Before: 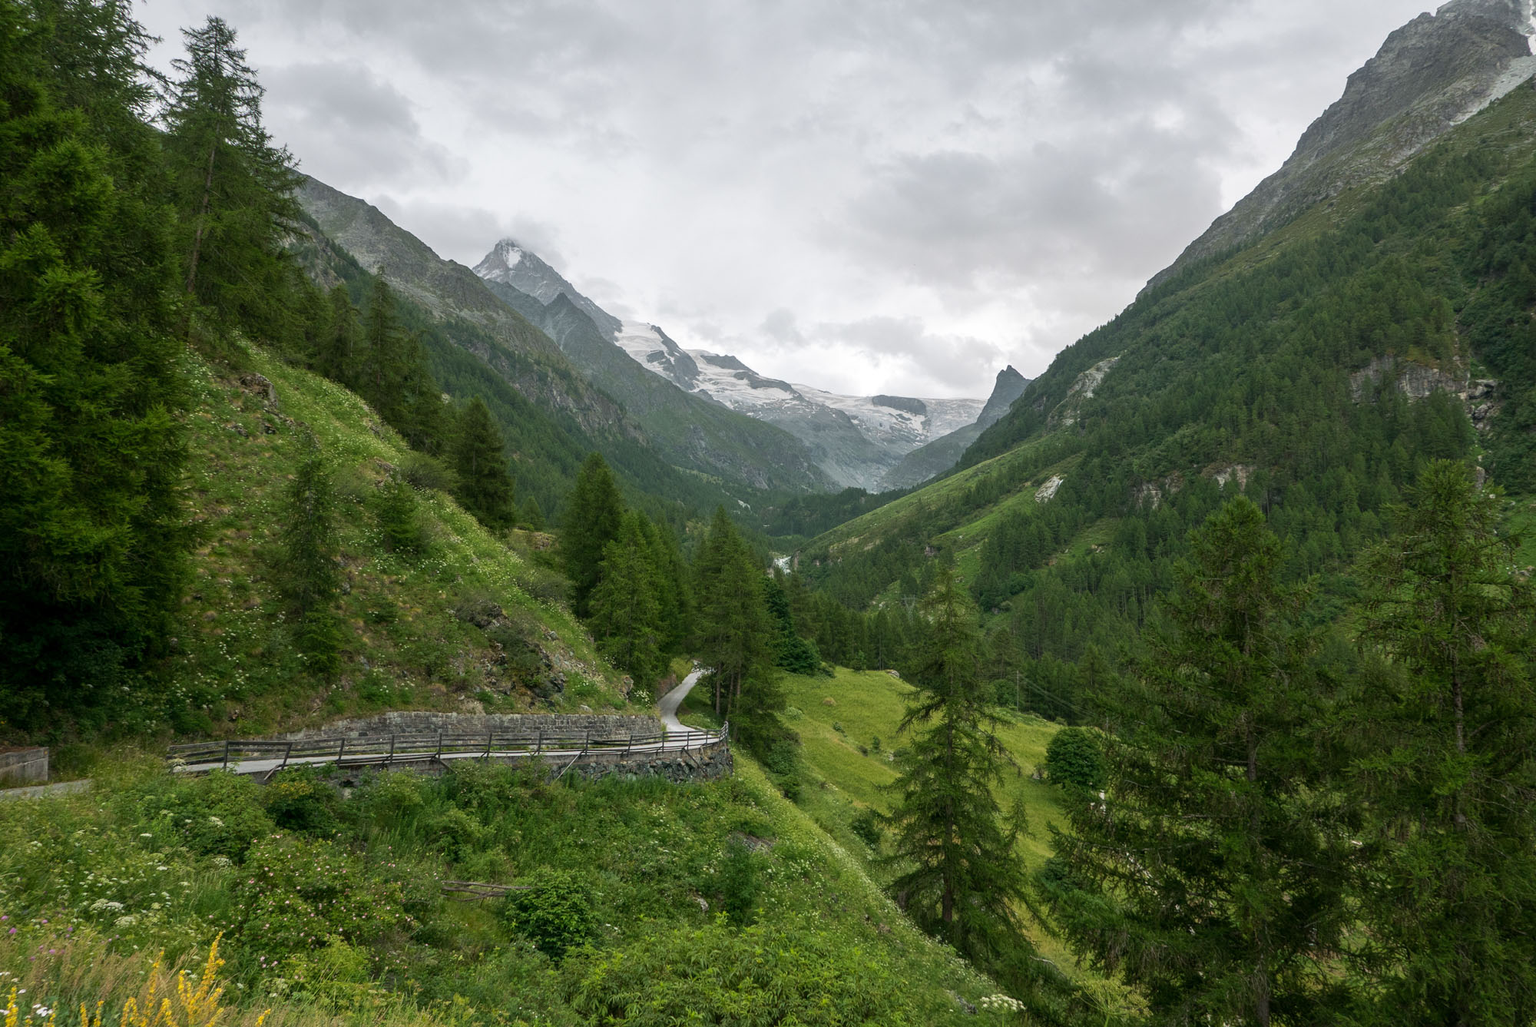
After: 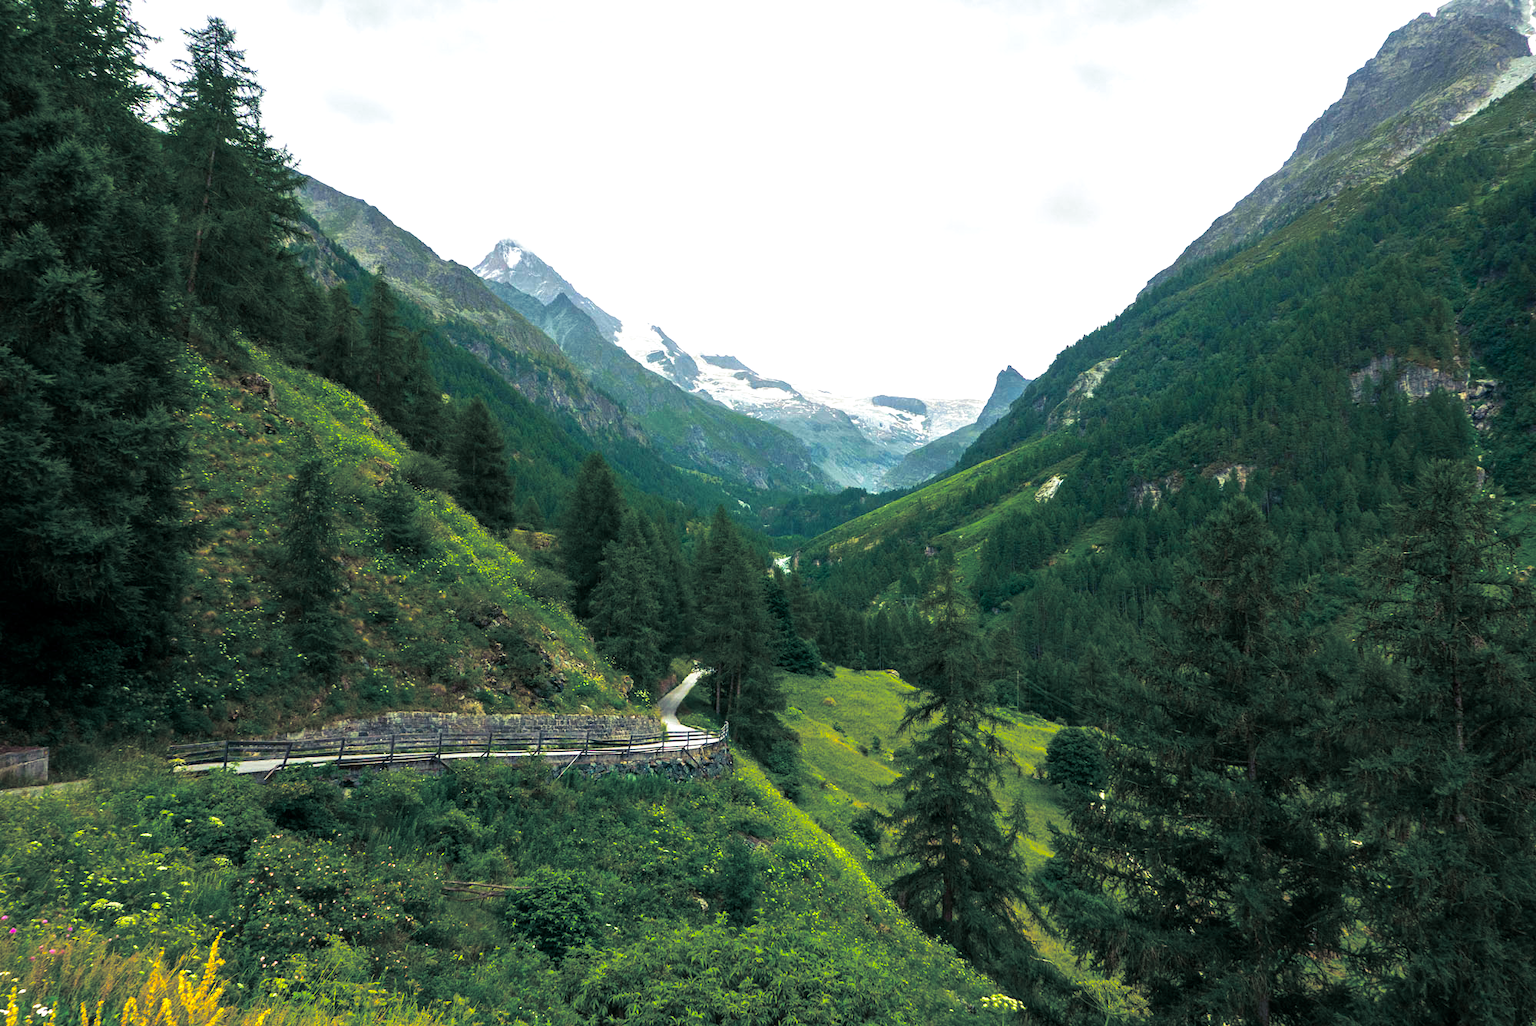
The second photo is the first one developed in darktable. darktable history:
split-toning: shadows › hue 230.4°
color balance rgb: linear chroma grading › global chroma 25%, perceptual saturation grading › global saturation 40%, perceptual saturation grading › highlights -50%, perceptual saturation grading › shadows 30%, perceptual brilliance grading › global brilliance 25%, global vibrance 60%
tone equalizer: on, module defaults
contrast brightness saturation: contrast 0.04, saturation 0.16
